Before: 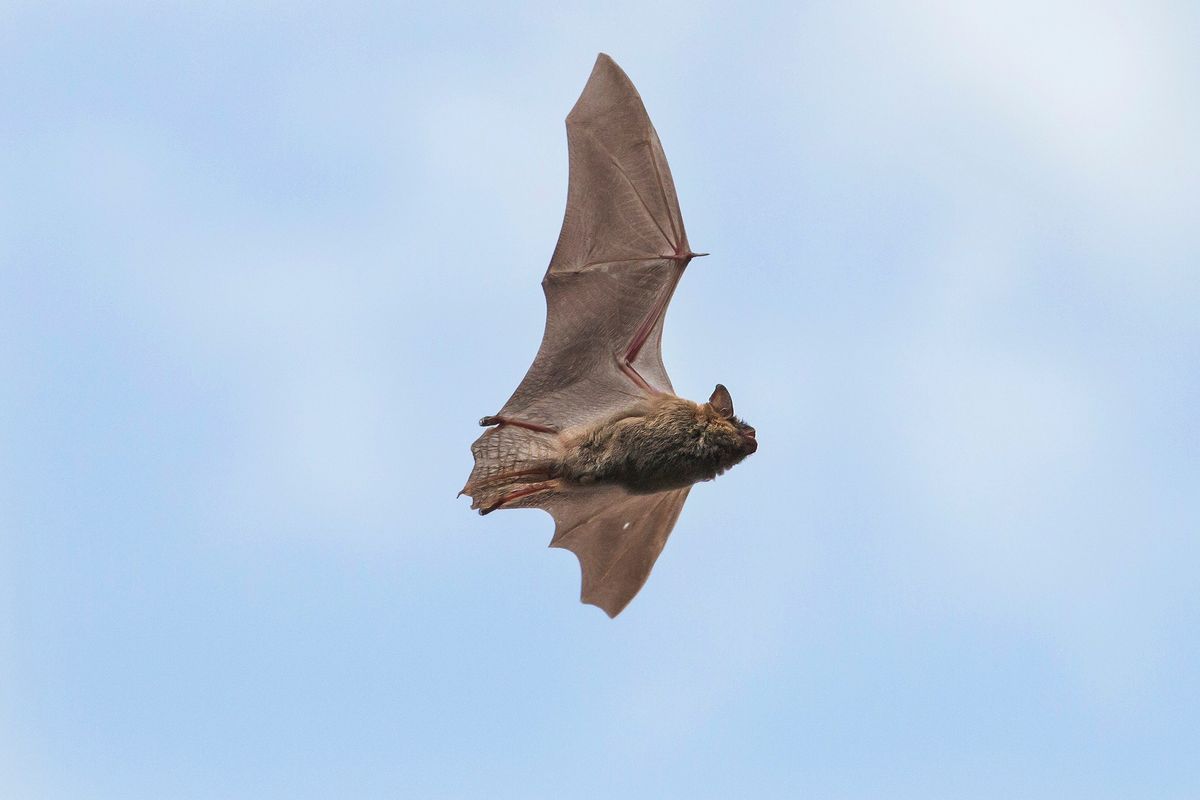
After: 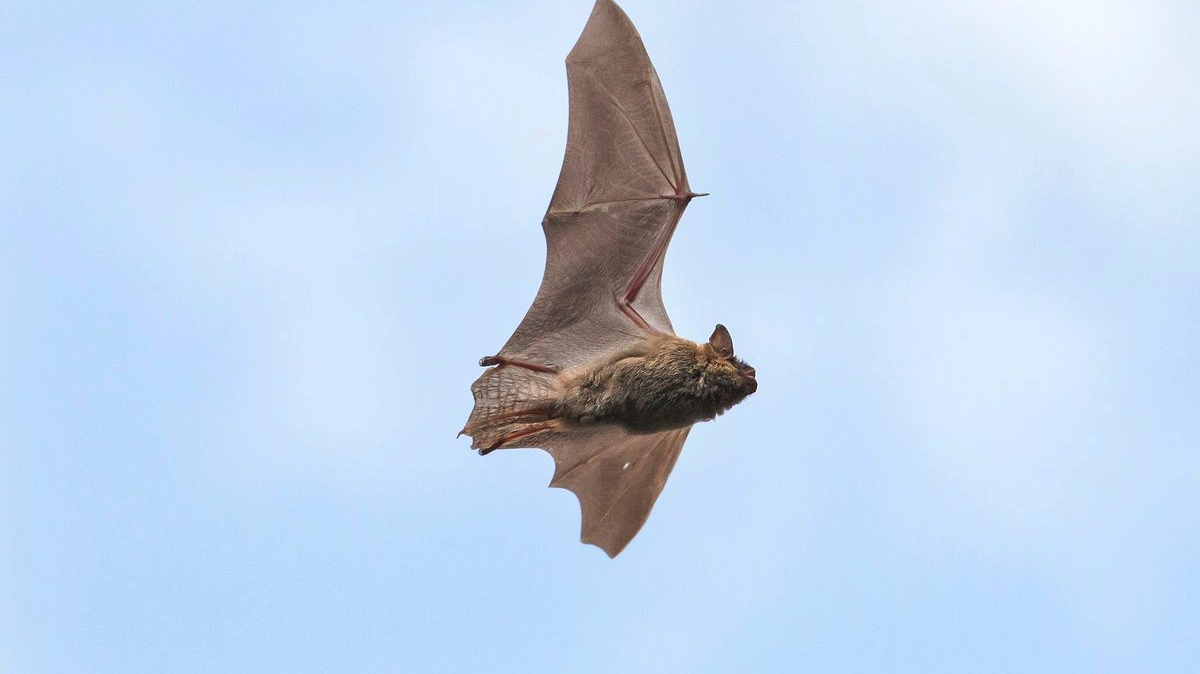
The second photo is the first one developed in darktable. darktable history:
crop: top 7.572%, bottom 8.134%
exposure: exposure 0.154 EV, compensate exposure bias true, compensate highlight preservation false
